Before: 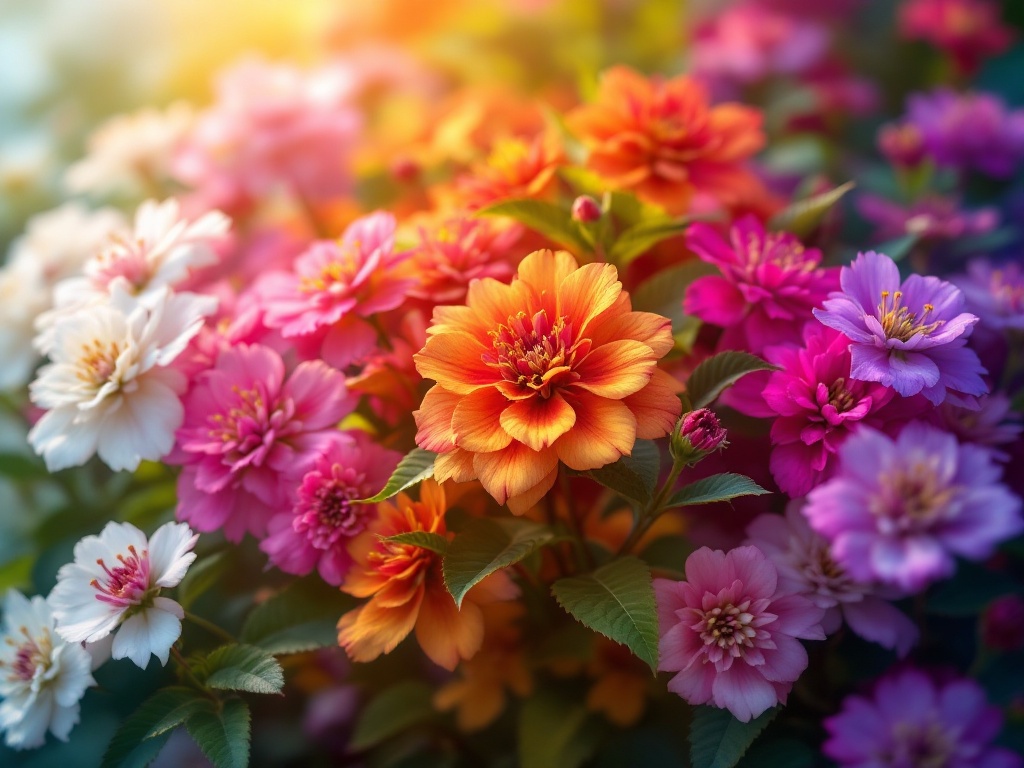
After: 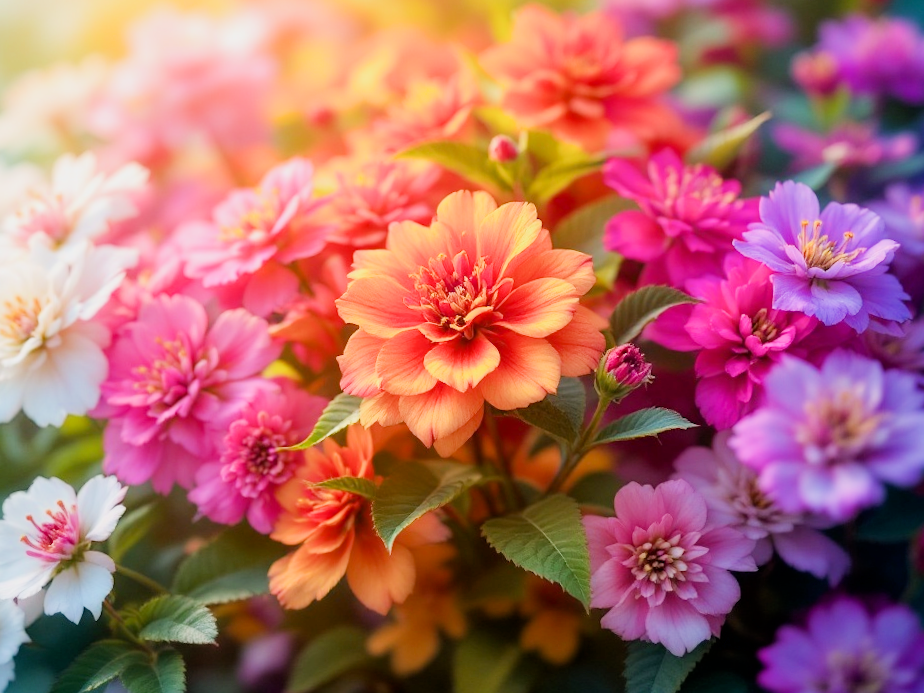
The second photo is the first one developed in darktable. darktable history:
crop and rotate: angle 1.96°, left 5.673%, top 5.673%
filmic rgb: black relative exposure -8.54 EV, white relative exposure 5.52 EV, hardness 3.39, contrast 1.016
exposure: black level correction 0.001, exposure 1.3 EV, compensate highlight preservation false
